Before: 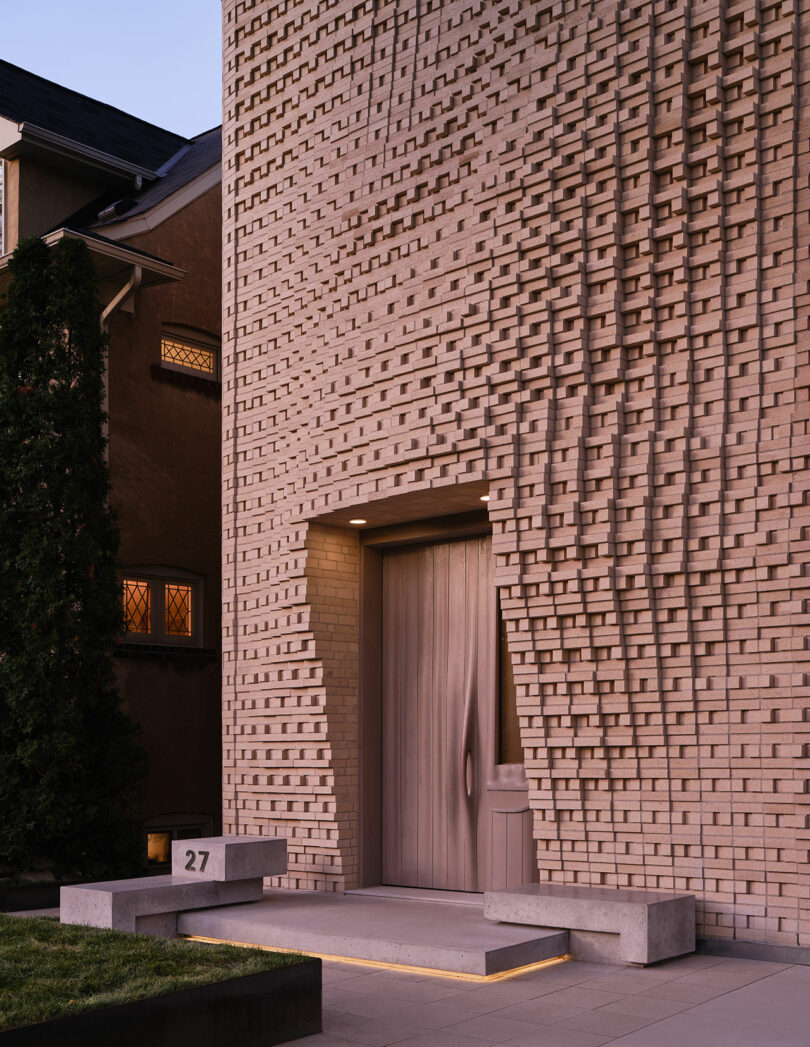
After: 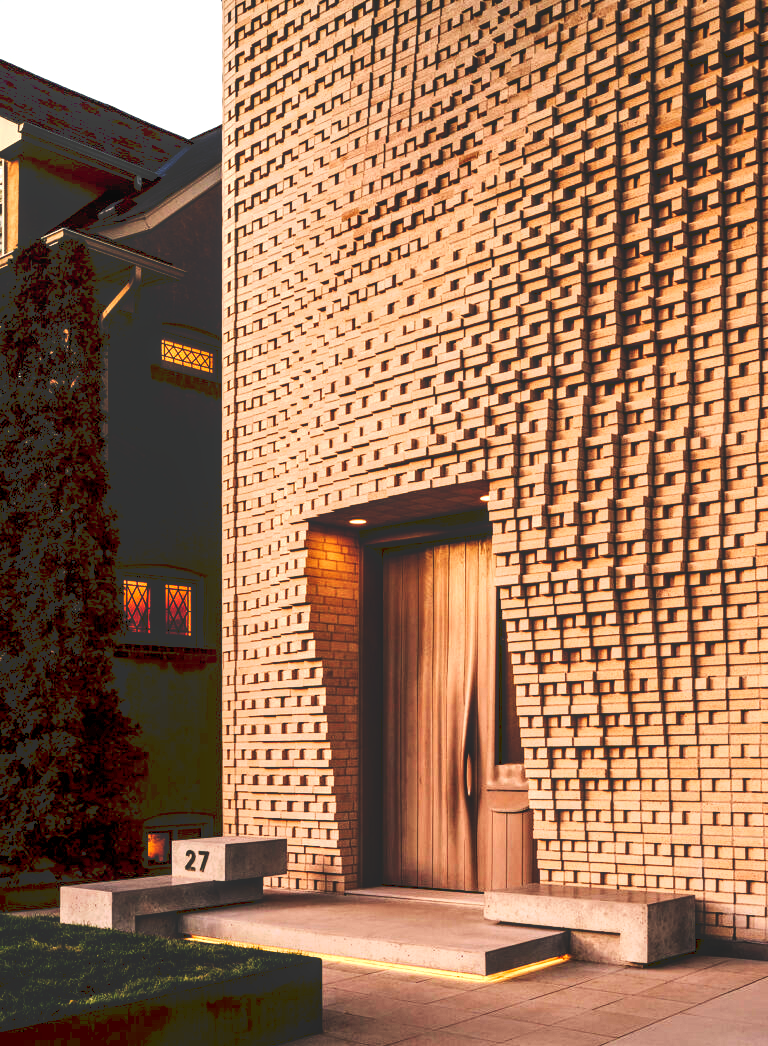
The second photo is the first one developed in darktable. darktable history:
exposure: exposure 0.648 EV, compensate highlight preservation false
color balance: mode lift, gamma, gain (sRGB), lift [1.014, 0.966, 0.918, 0.87], gamma [0.86, 0.734, 0.918, 0.976], gain [1.063, 1.13, 1.063, 0.86]
crop and rotate: right 5.167%
local contrast: on, module defaults
tone curve: curves: ch0 [(0, 0) (0.003, 0.17) (0.011, 0.17) (0.025, 0.17) (0.044, 0.168) (0.069, 0.167) (0.1, 0.173) (0.136, 0.181) (0.177, 0.199) (0.224, 0.226) (0.277, 0.271) (0.335, 0.333) (0.399, 0.419) (0.468, 0.52) (0.543, 0.621) (0.623, 0.716) (0.709, 0.795) (0.801, 0.867) (0.898, 0.914) (1, 1)], preserve colors none
